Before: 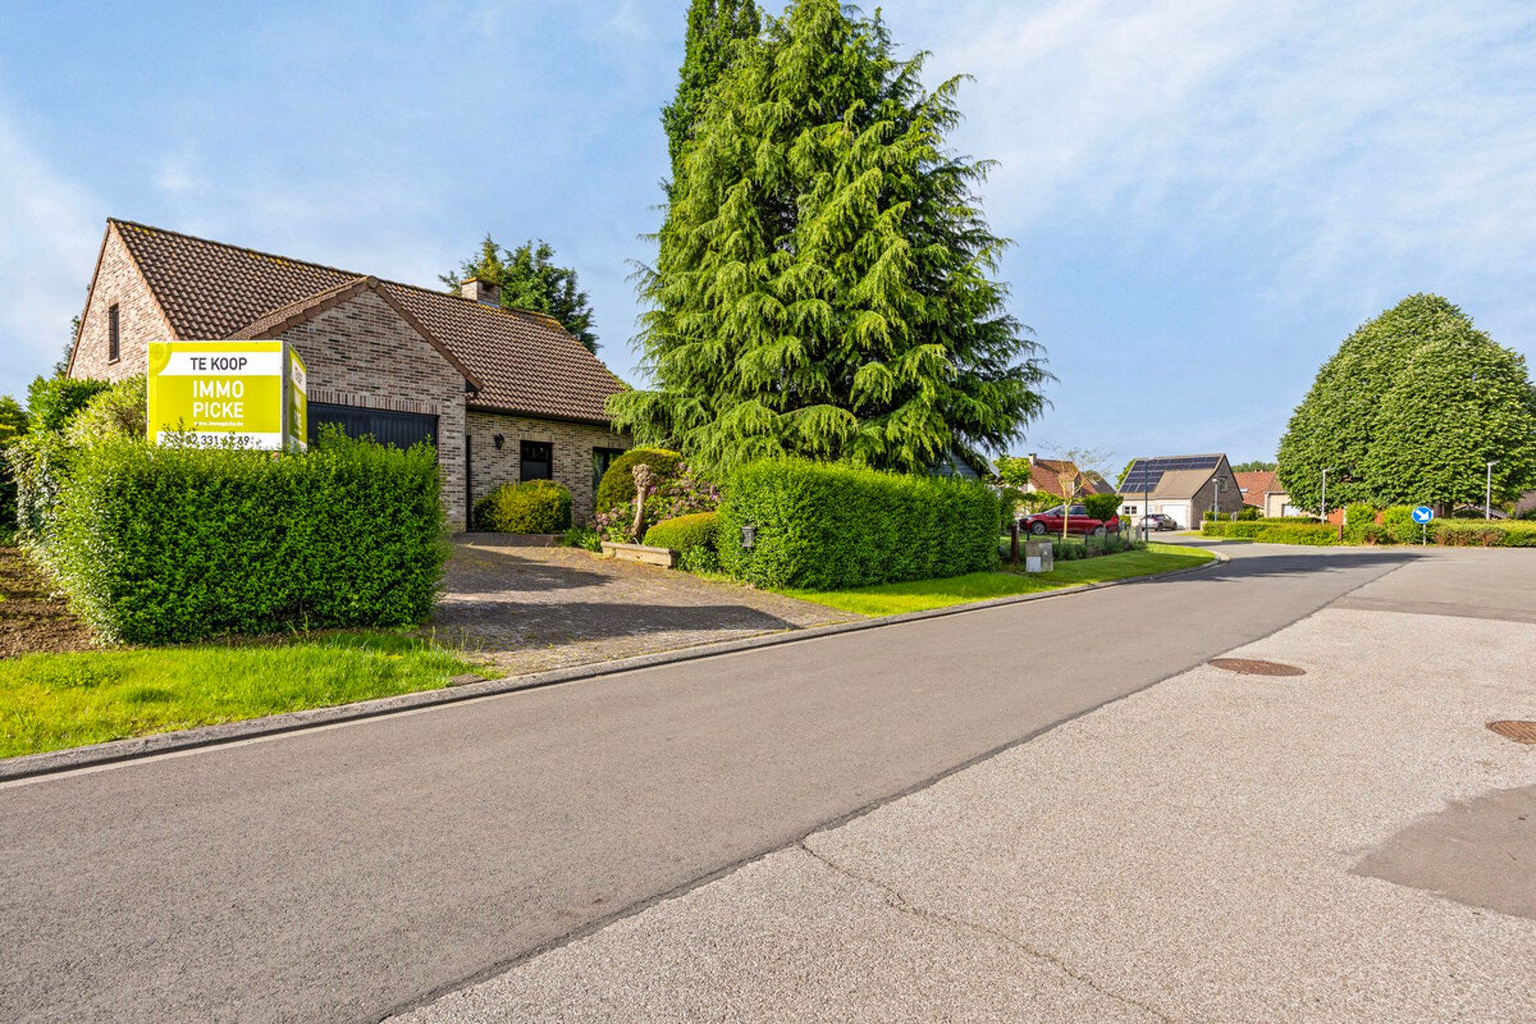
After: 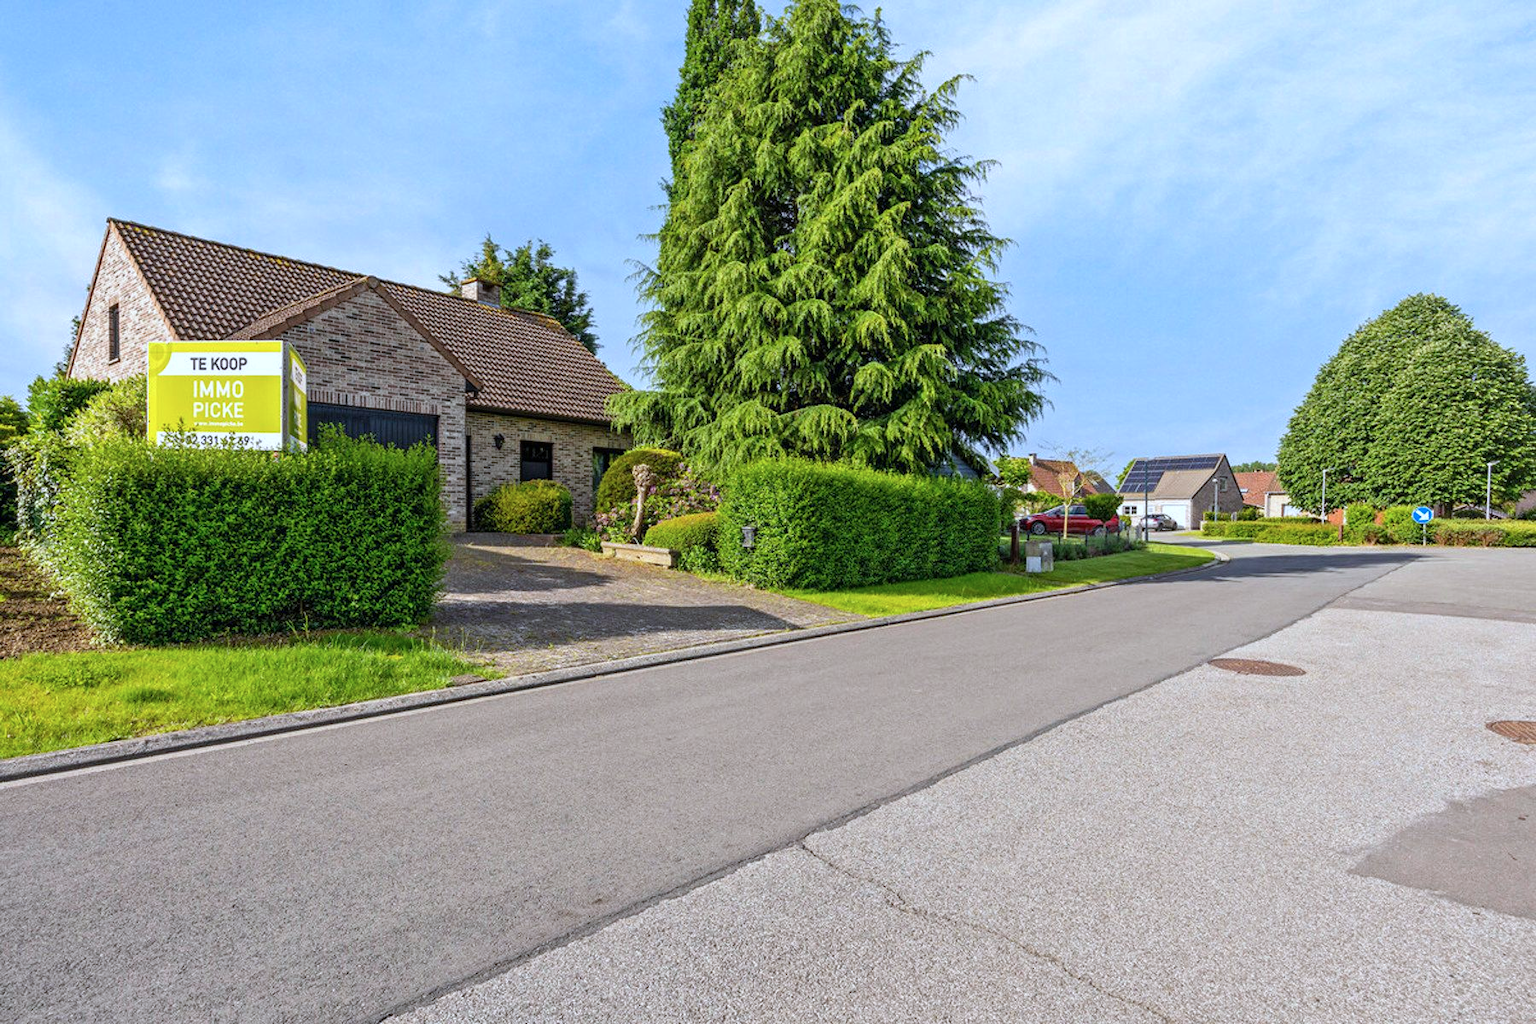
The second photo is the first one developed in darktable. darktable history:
color calibration: x 0.37, y 0.382, temperature 4319.17 K
